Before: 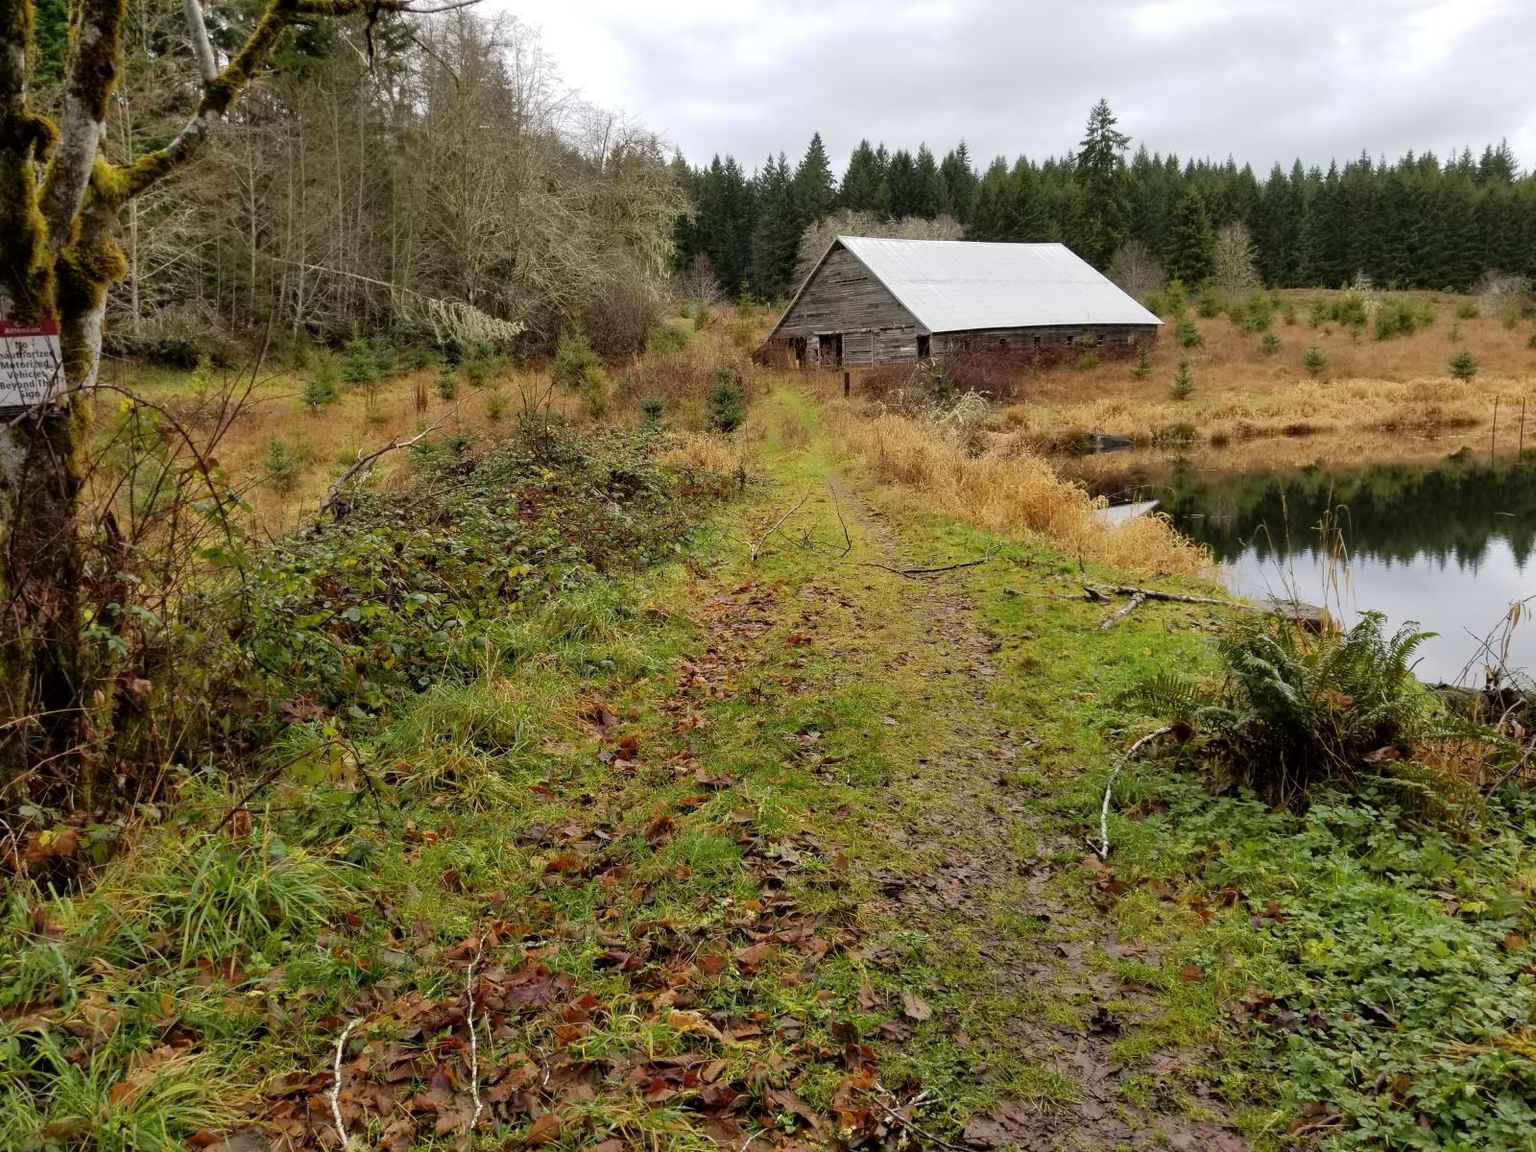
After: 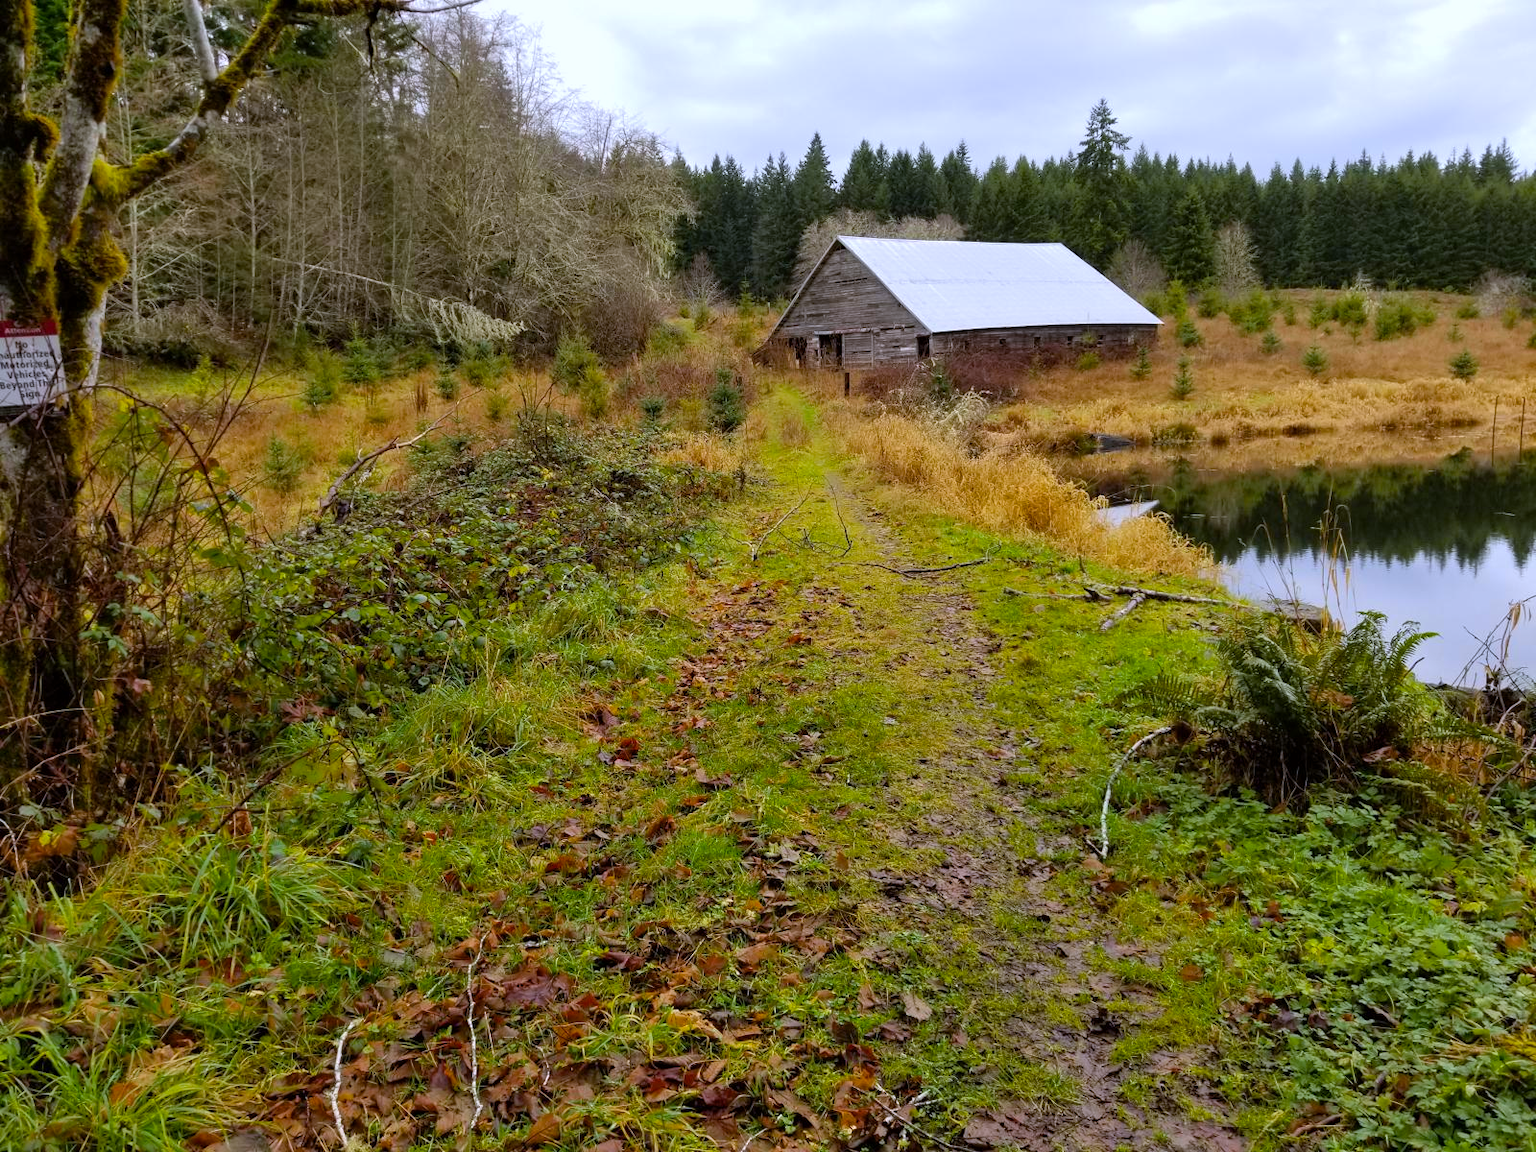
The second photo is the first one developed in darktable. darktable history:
color balance rgb: perceptual saturation grading › global saturation 25%, global vibrance 20%
white balance: red 0.967, blue 1.119, emerald 0.756
